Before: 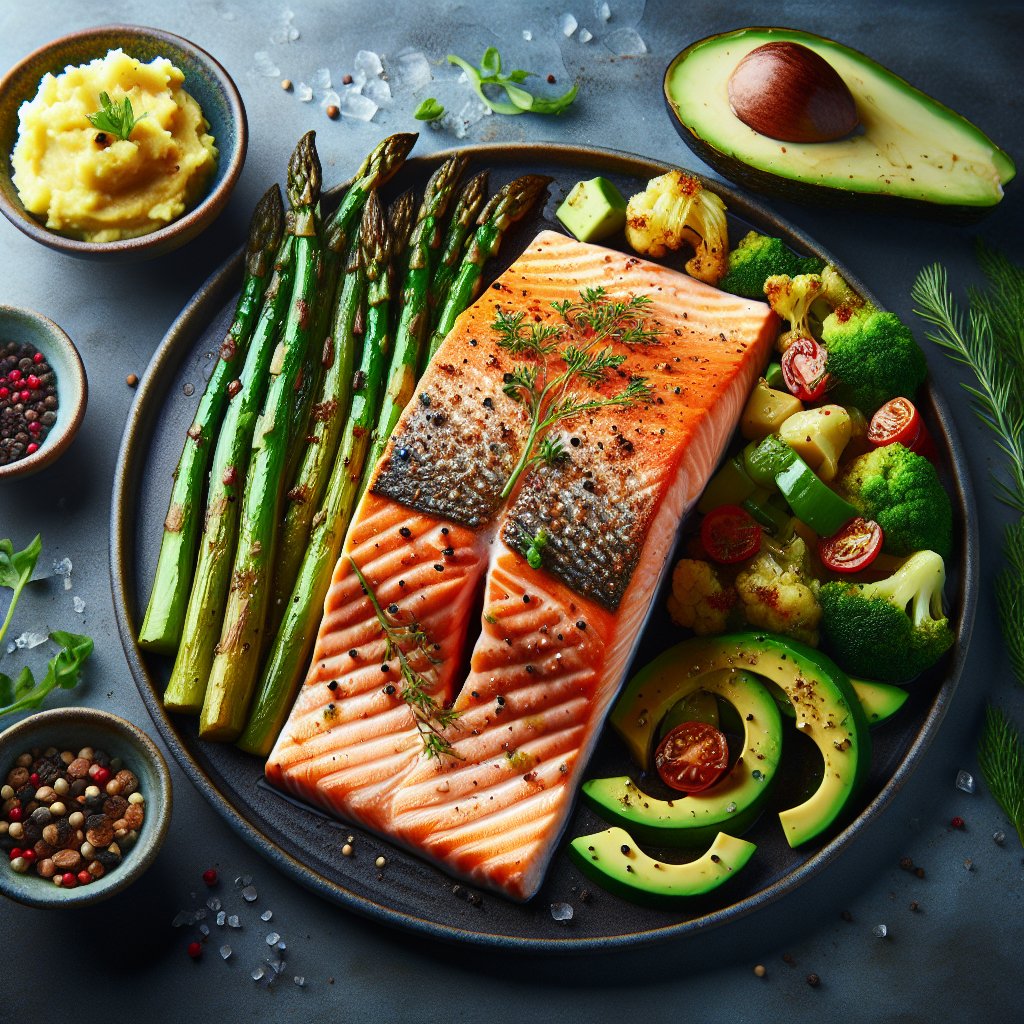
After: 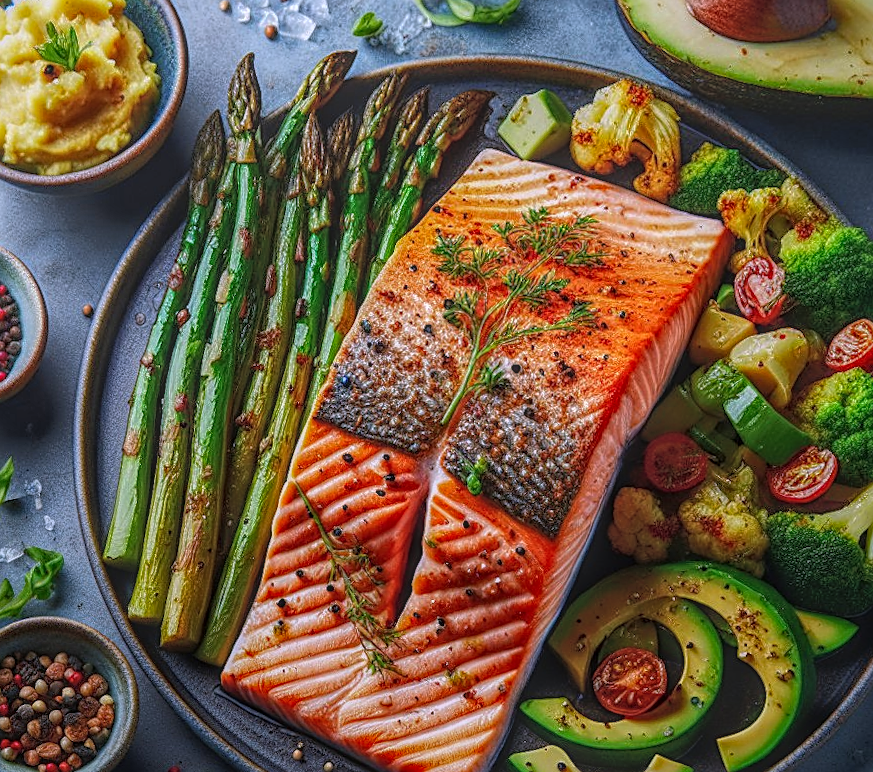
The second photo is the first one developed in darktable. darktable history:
crop: top 7.49%, right 9.717%, bottom 11.943%
white balance: red 1.05, blue 1.072
exposure: compensate highlight preservation false
sharpen: on, module defaults
rotate and perspective: rotation 0.062°, lens shift (vertical) 0.115, lens shift (horizontal) -0.133, crop left 0.047, crop right 0.94, crop top 0.061, crop bottom 0.94
color correction: highlights a* -0.137, highlights b* -5.91, shadows a* -0.137, shadows b* -0.137
local contrast: highlights 20%, shadows 30%, detail 200%, midtone range 0.2
